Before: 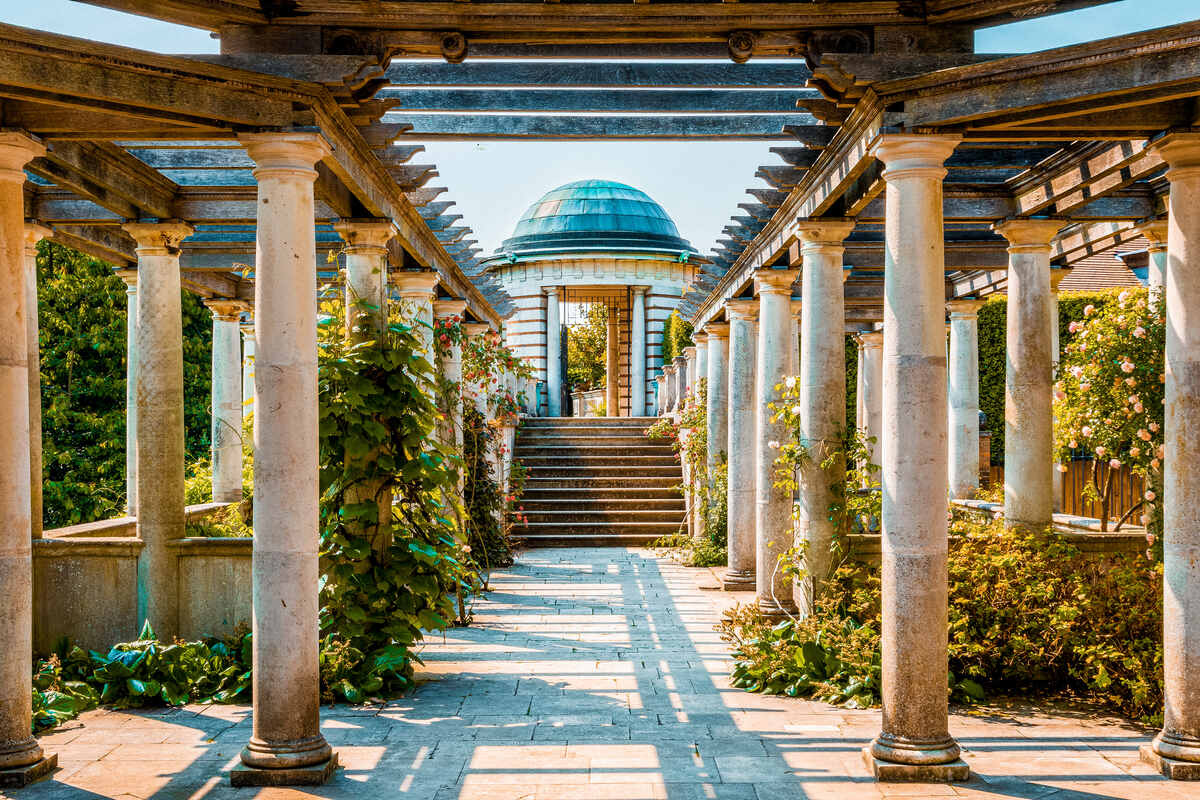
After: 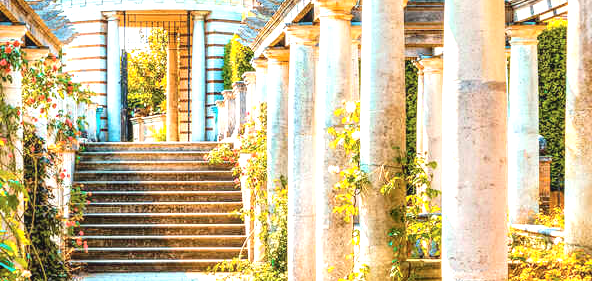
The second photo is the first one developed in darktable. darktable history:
tone curve: curves: ch0 [(0, 0.047) (0.199, 0.263) (0.47, 0.555) (0.805, 0.839) (1, 0.962)], color space Lab, independent channels, preserve colors none
exposure: black level correction 0, exposure 1.2 EV, compensate highlight preservation false
local contrast: on, module defaults
crop: left 36.681%, top 34.439%, right 13.211%, bottom 30.323%
